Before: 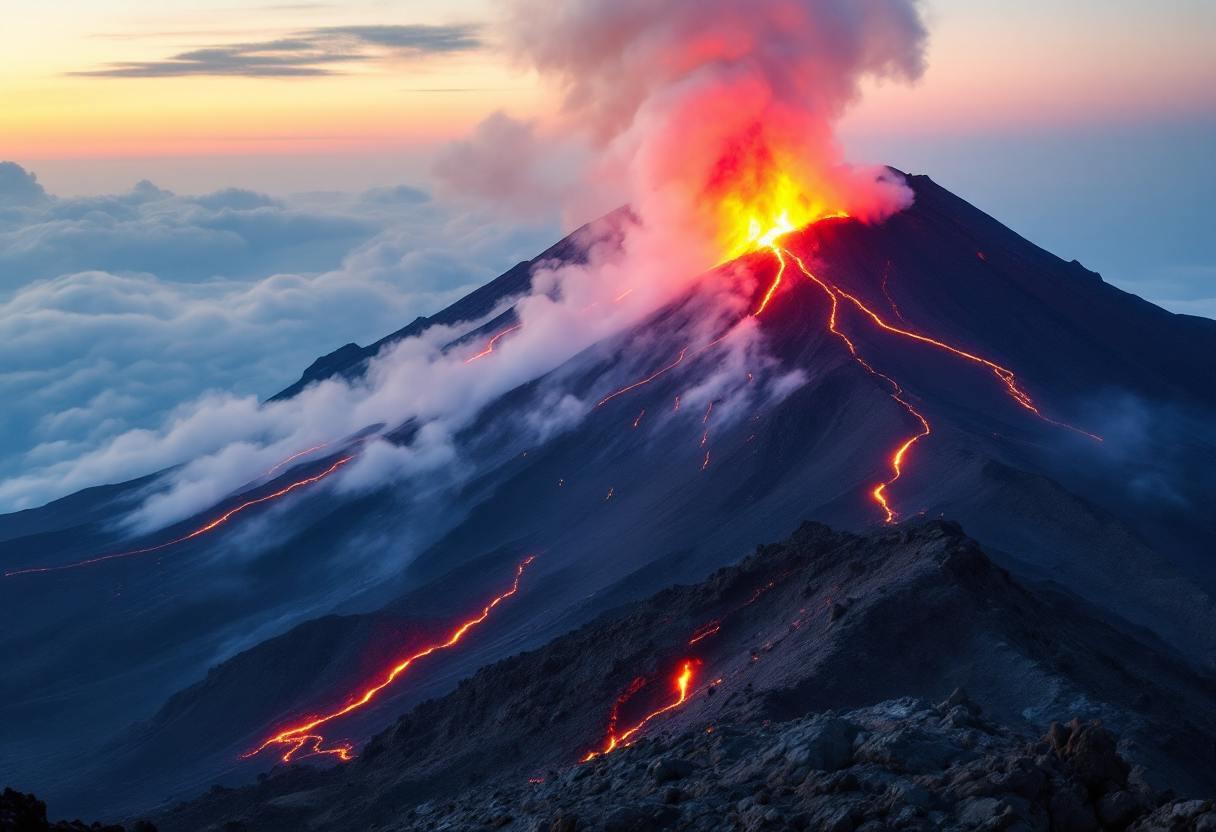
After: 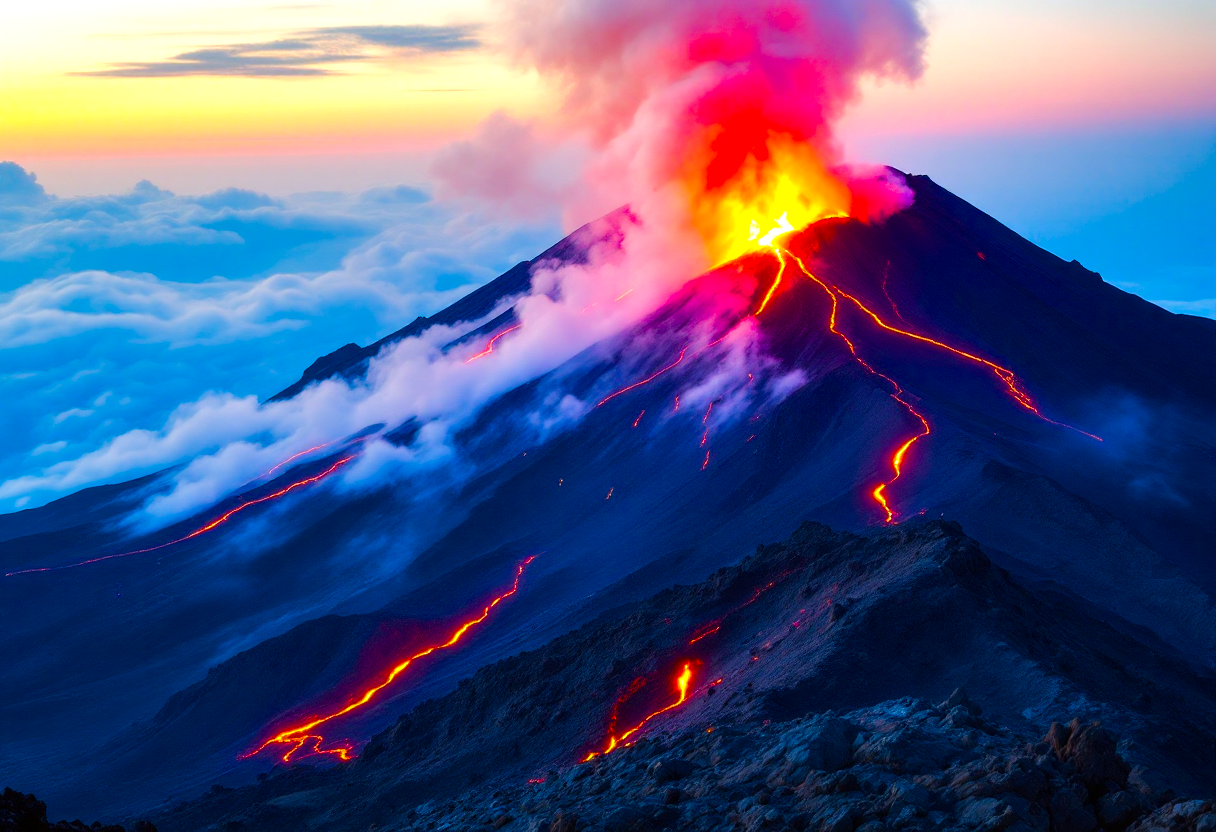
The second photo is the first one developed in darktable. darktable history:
white balance: red 0.982, blue 1.018
color balance rgb: linear chroma grading › shadows 10%, linear chroma grading › highlights 10%, linear chroma grading › global chroma 15%, linear chroma grading › mid-tones 15%, perceptual saturation grading › global saturation 40%, perceptual saturation grading › highlights -25%, perceptual saturation grading › mid-tones 35%, perceptual saturation grading › shadows 35%, perceptual brilliance grading › global brilliance 11.29%, global vibrance 11.29%
